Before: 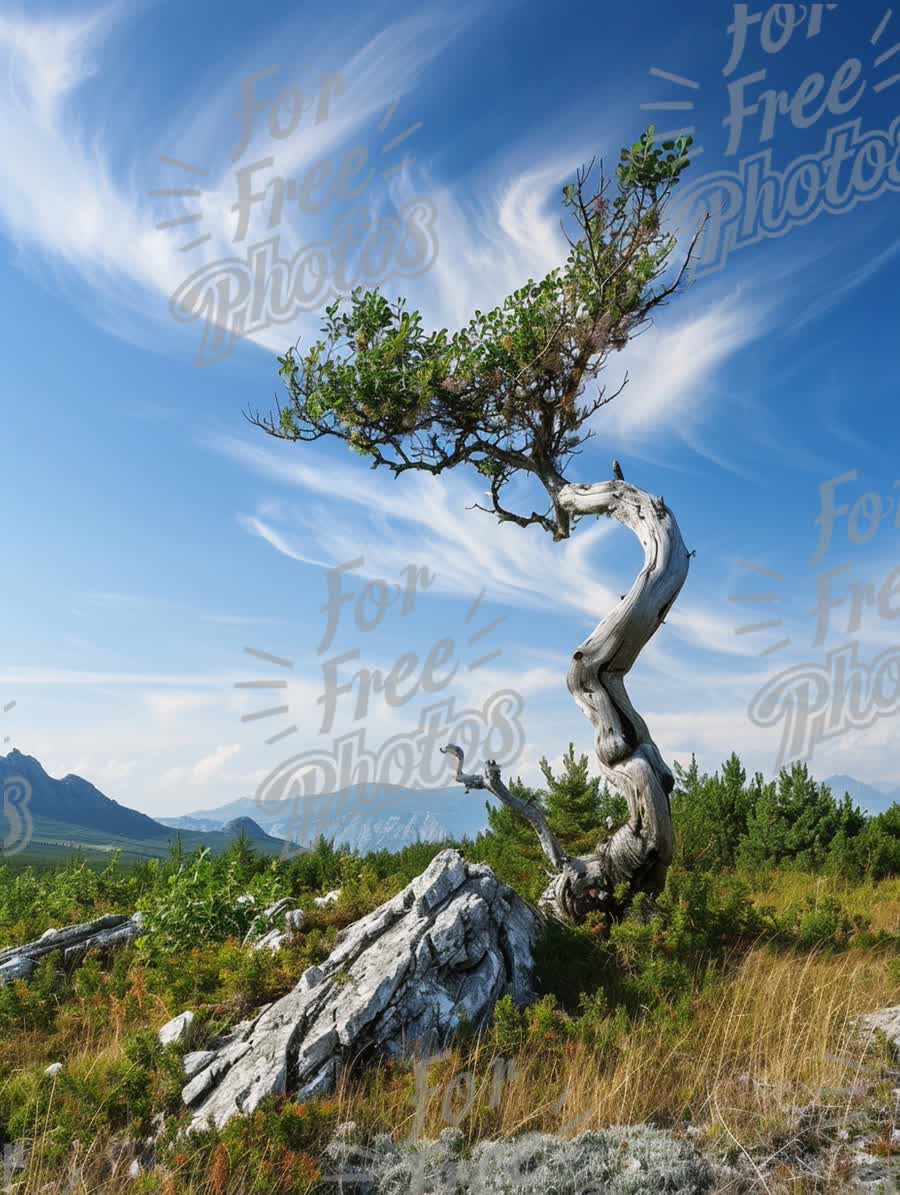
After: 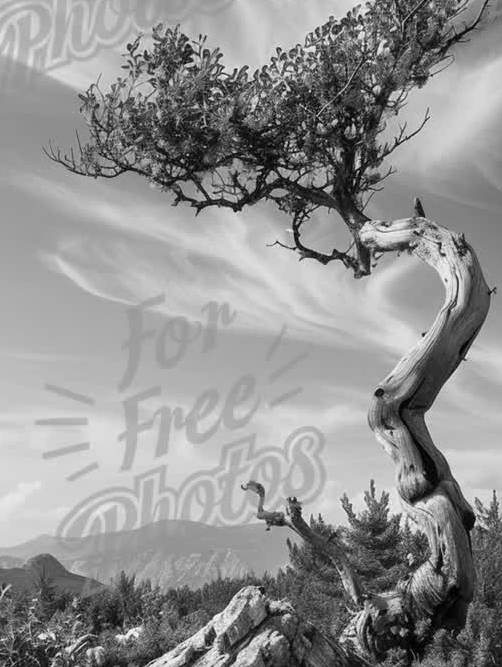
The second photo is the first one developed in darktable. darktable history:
color zones: curves: ch0 [(0, 0.558) (0.143, 0.559) (0.286, 0.529) (0.429, 0.505) (0.571, 0.5) (0.714, 0.5) (0.857, 0.5) (1, 0.558)]; ch1 [(0, 0.469) (0.01, 0.469) (0.12, 0.446) (0.248, 0.469) (0.5, 0.5) (0.748, 0.5) (0.99, 0.469) (1, 0.469)]
crop and rotate: left 22.13%, top 22.054%, right 22.026%, bottom 22.102%
monochrome: a -35.87, b 49.73, size 1.7
